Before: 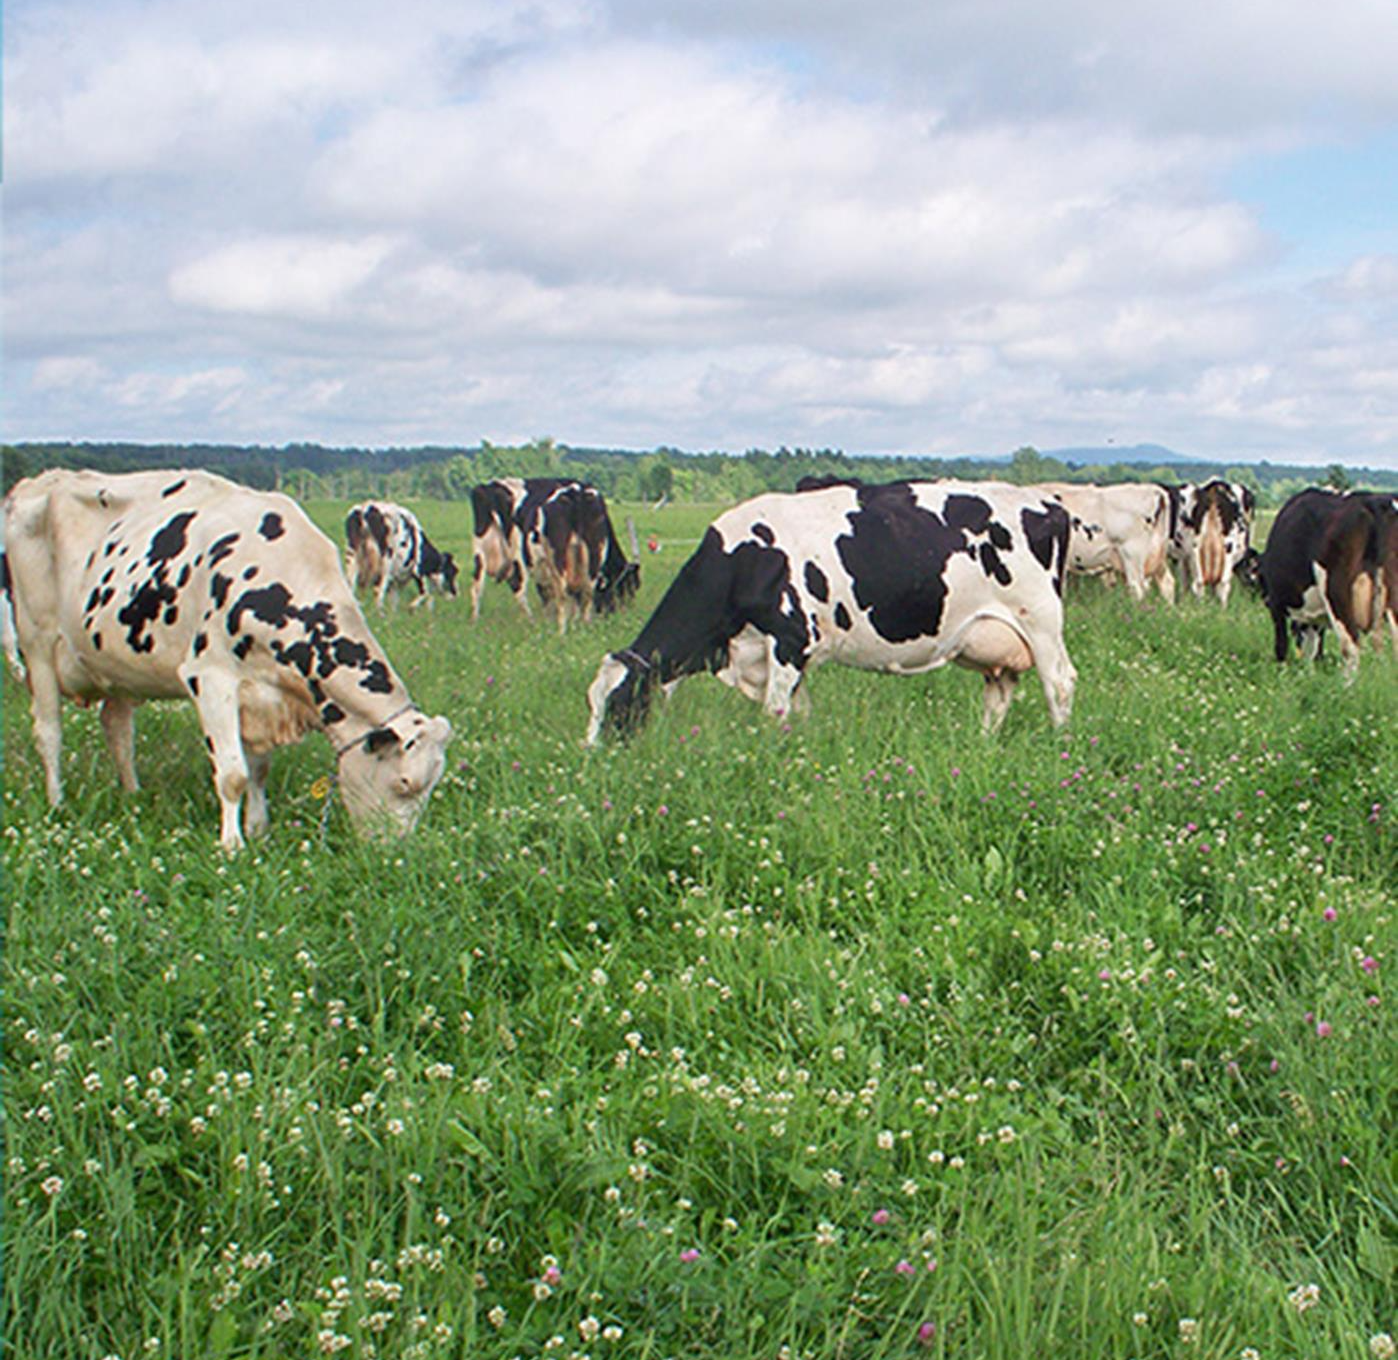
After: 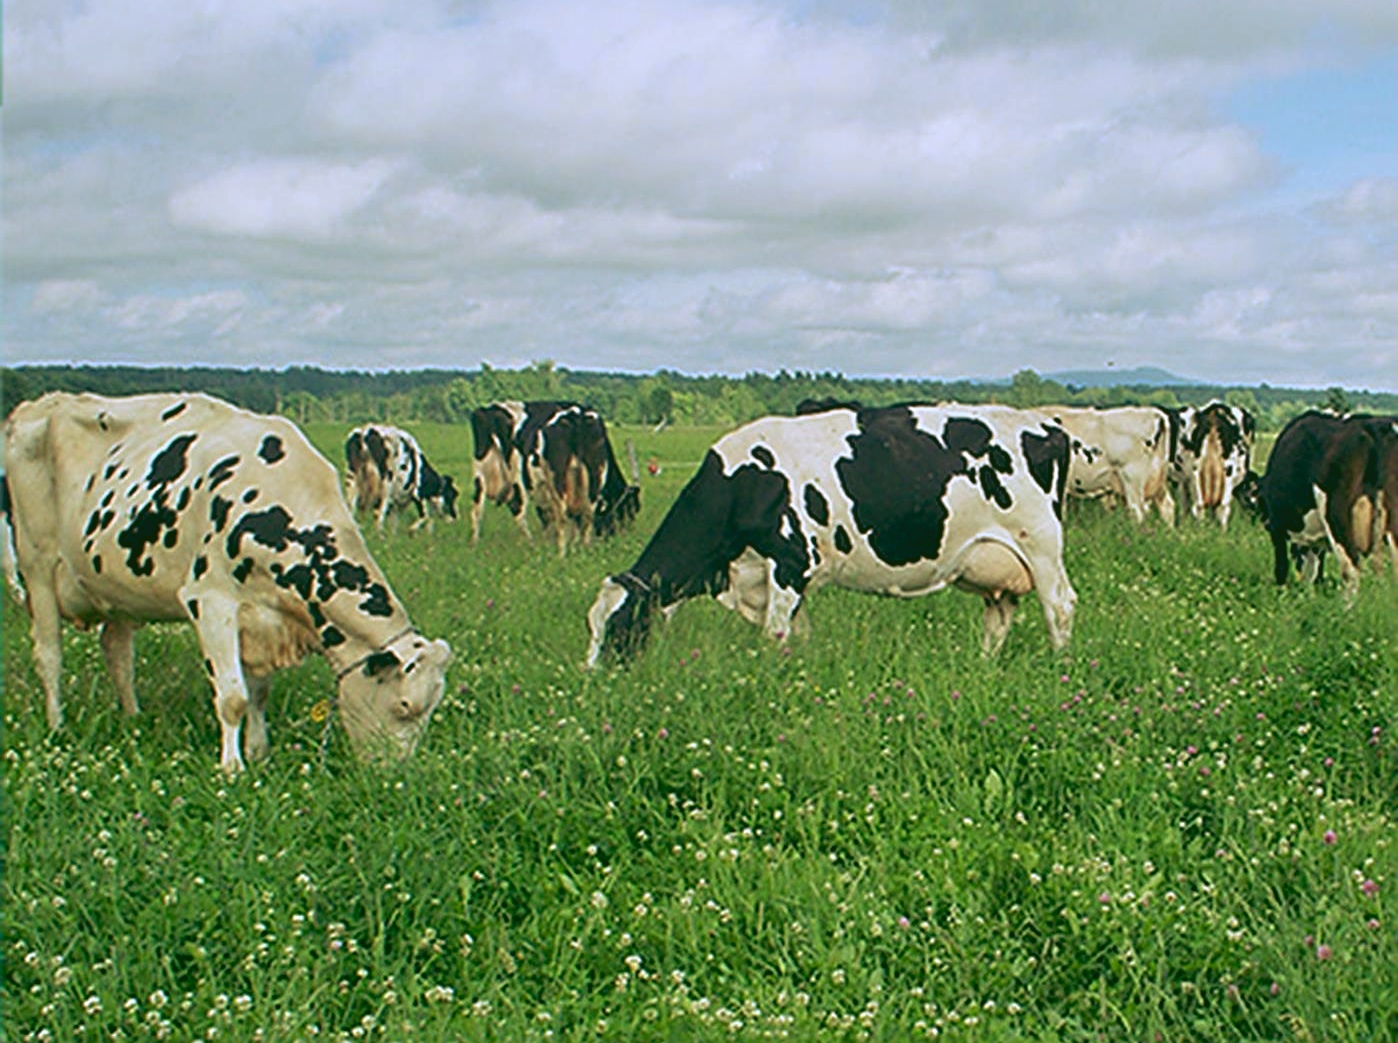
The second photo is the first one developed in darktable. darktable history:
rgb curve: curves: ch0 [(0.123, 0.061) (0.995, 0.887)]; ch1 [(0.06, 0.116) (1, 0.906)]; ch2 [(0, 0) (0.824, 0.69) (1, 1)], mode RGB, independent channels, compensate middle gray true
sharpen: radius 2.543, amount 0.636
crop: top 5.667%, bottom 17.637%
